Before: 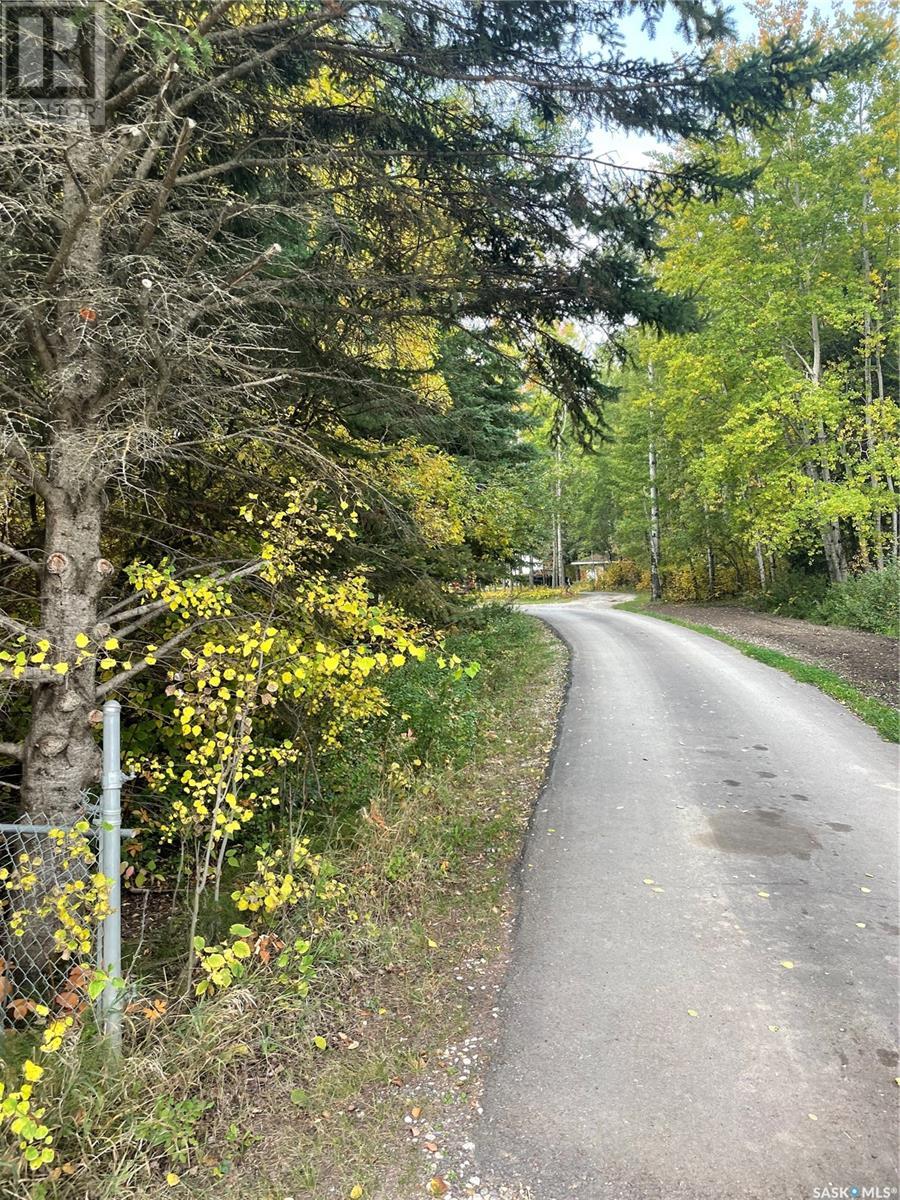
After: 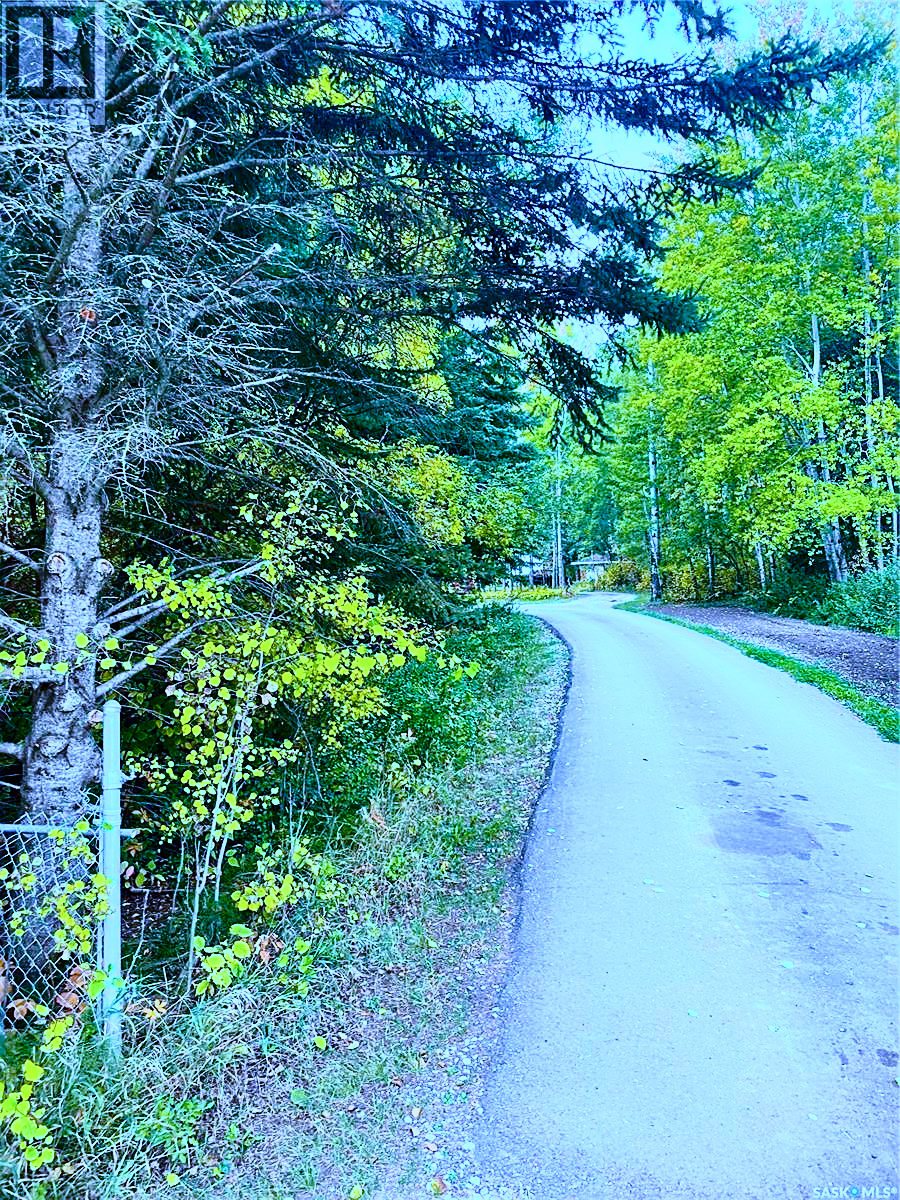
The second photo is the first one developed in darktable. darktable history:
sharpen: on, module defaults
shadows and highlights: shadows 30.86, highlights 0, soften with gaussian
white balance: red 0.766, blue 1.537
color balance rgb: linear chroma grading › global chroma 18.9%, perceptual saturation grading › global saturation 20%, perceptual saturation grading › highlights -25%, perceptual saturation grading › shadows 50%, global vibrance 18.93%
color calibration: x 0.342, y 0.356, temperature 5122 K
tone curve: curves: ch0 [(0, 0) (0.187, 0.12) (0.392, 0.438) (0.704, 0.86) (0.858, 0.938) (1, 0.981)]; ch1 [(0, 0) (0.402, 0.36) (0.476, 0.456) (0.498, 0.501) (0.518, 0.521) (0.58, 0.598) (0.619, 0.663) (0.692, 0.744) (1, 1)]; ch2 [(0, 0) (0.427, 0.417) (0.483, 0.481) (0.503, 0.503) (0.526, 0.53) (0.563, 0.585) (0.626, 0.703) (0.699, 0.753) (0.997, 0.858)], color space Lab, independent channels
